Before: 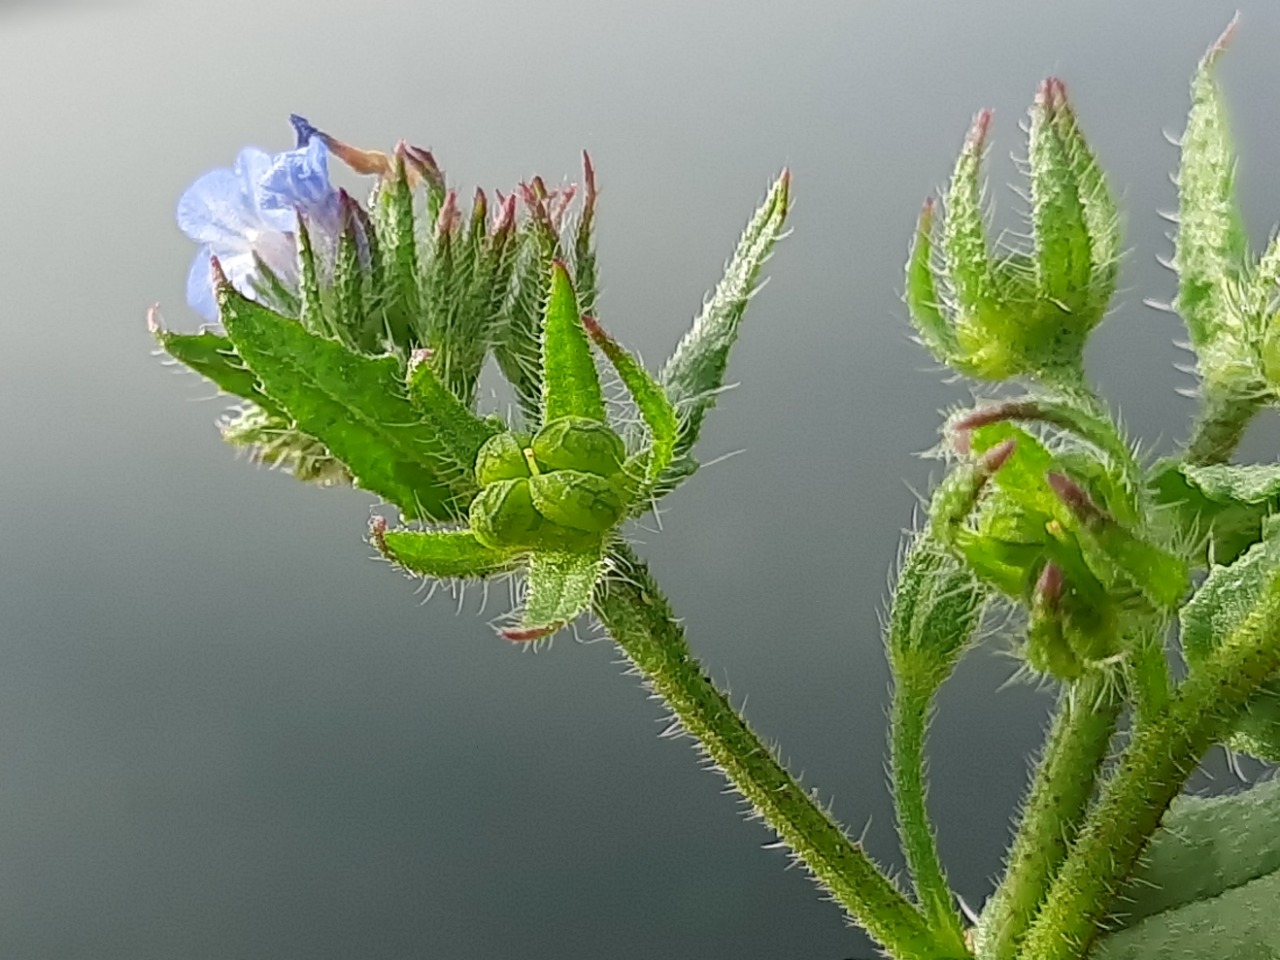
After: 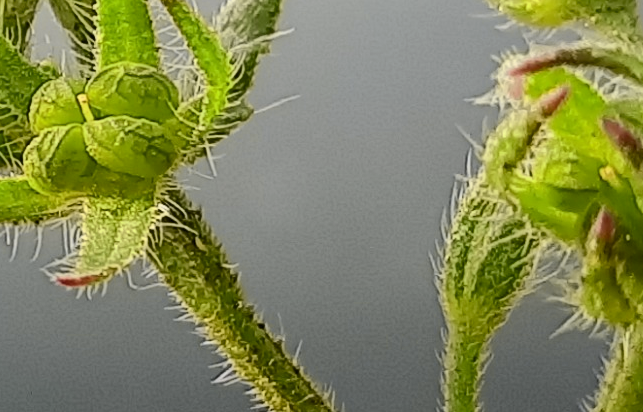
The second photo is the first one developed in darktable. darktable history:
crop: left 34.863%, top 36.935%, right 14.893%, bottom 20.083%
local contrast: mode bilateral grid, contrast 19, coarseness 51, detail 119%, midtone range 0.2
base curve: curves: ch0 [(0, 0) (0.74, 0.67) (1, 1)], preserve colors none
tone curve: curves: ch0 [(0, 0) (0.239, 0.248) (0.508, 0.606) (0.826, 0.855) (1, 0.945)]; ch1 [(0, 0) (0.401, 0.42) (0.442, 0.47) (0.492, 0.498) (0.511, 0.516) (0.555, 0.586) (0.681, 0.739) (1, 1)]; ch2 [(0, 0) (0.411, 0.433) (0.5, 0.504) (0.545, 0.574) (1, 1)], color space Lab, independent channels, preserve colors none
